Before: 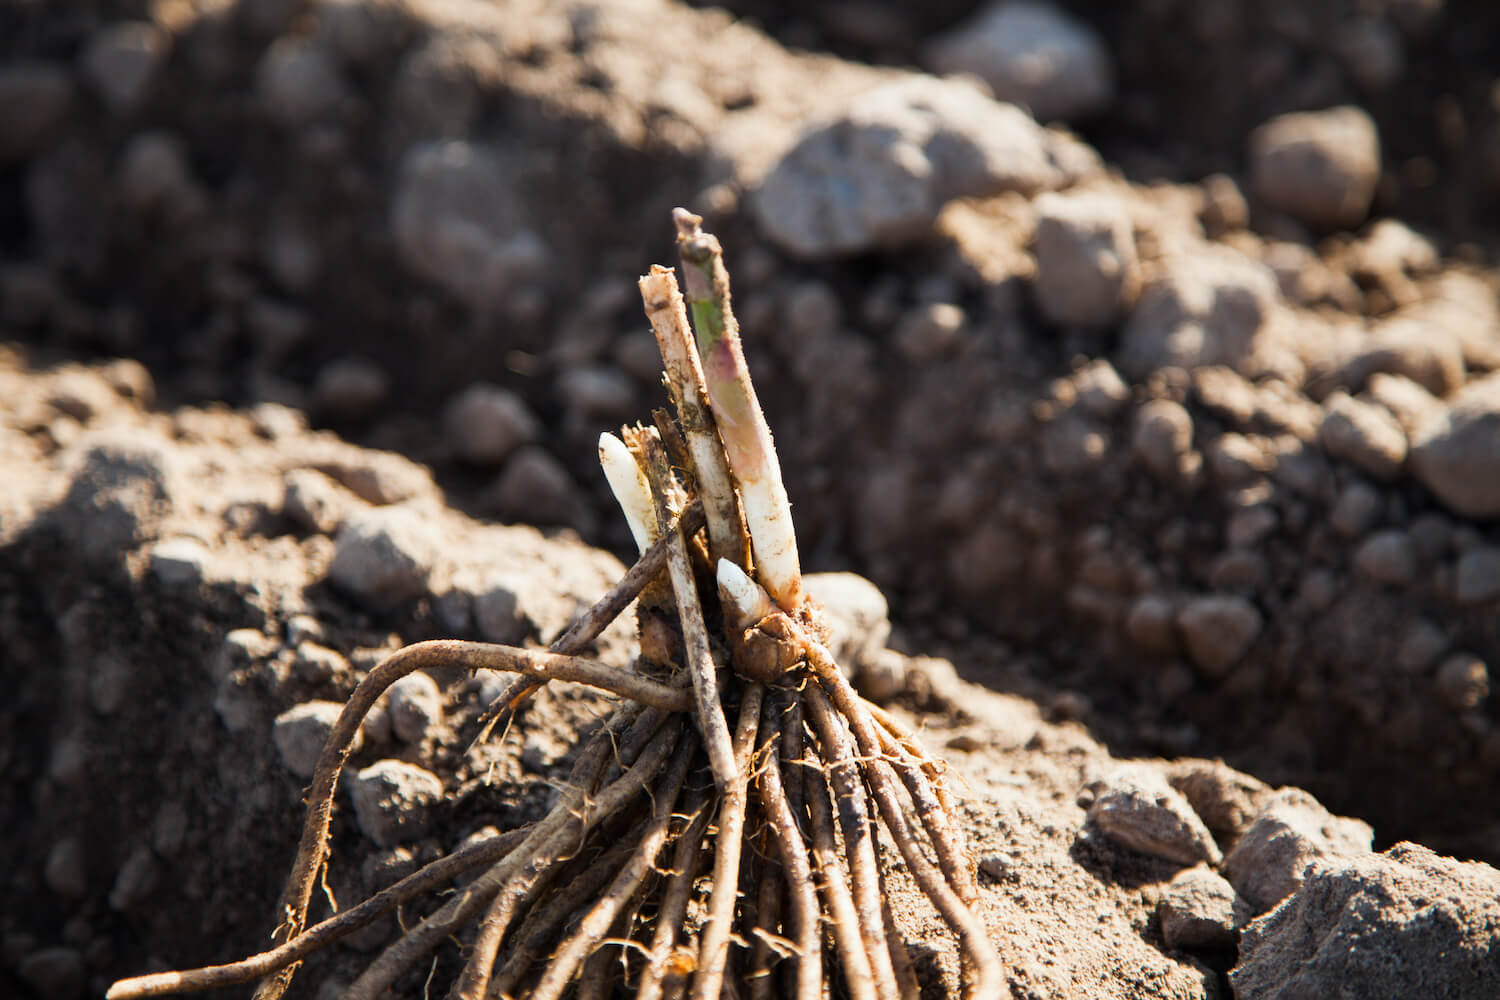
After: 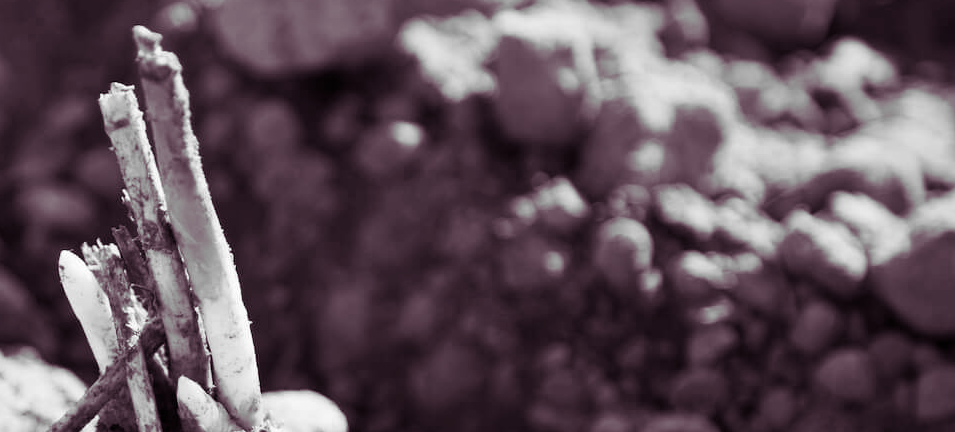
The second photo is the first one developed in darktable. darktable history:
white balance: red 1.029, blue 0.92
crop: left 36.005%, top 18.293%, right 0.31%, bottom 38.444%
split-toning: shadows › hue 316.8°, shadows › saturation 0.47, highlights › hue 201.6°, highlights › saturation 0, balance -41.97, compress 28.01%
color correction: saturation 1.32
monochrome: on, module defaults
